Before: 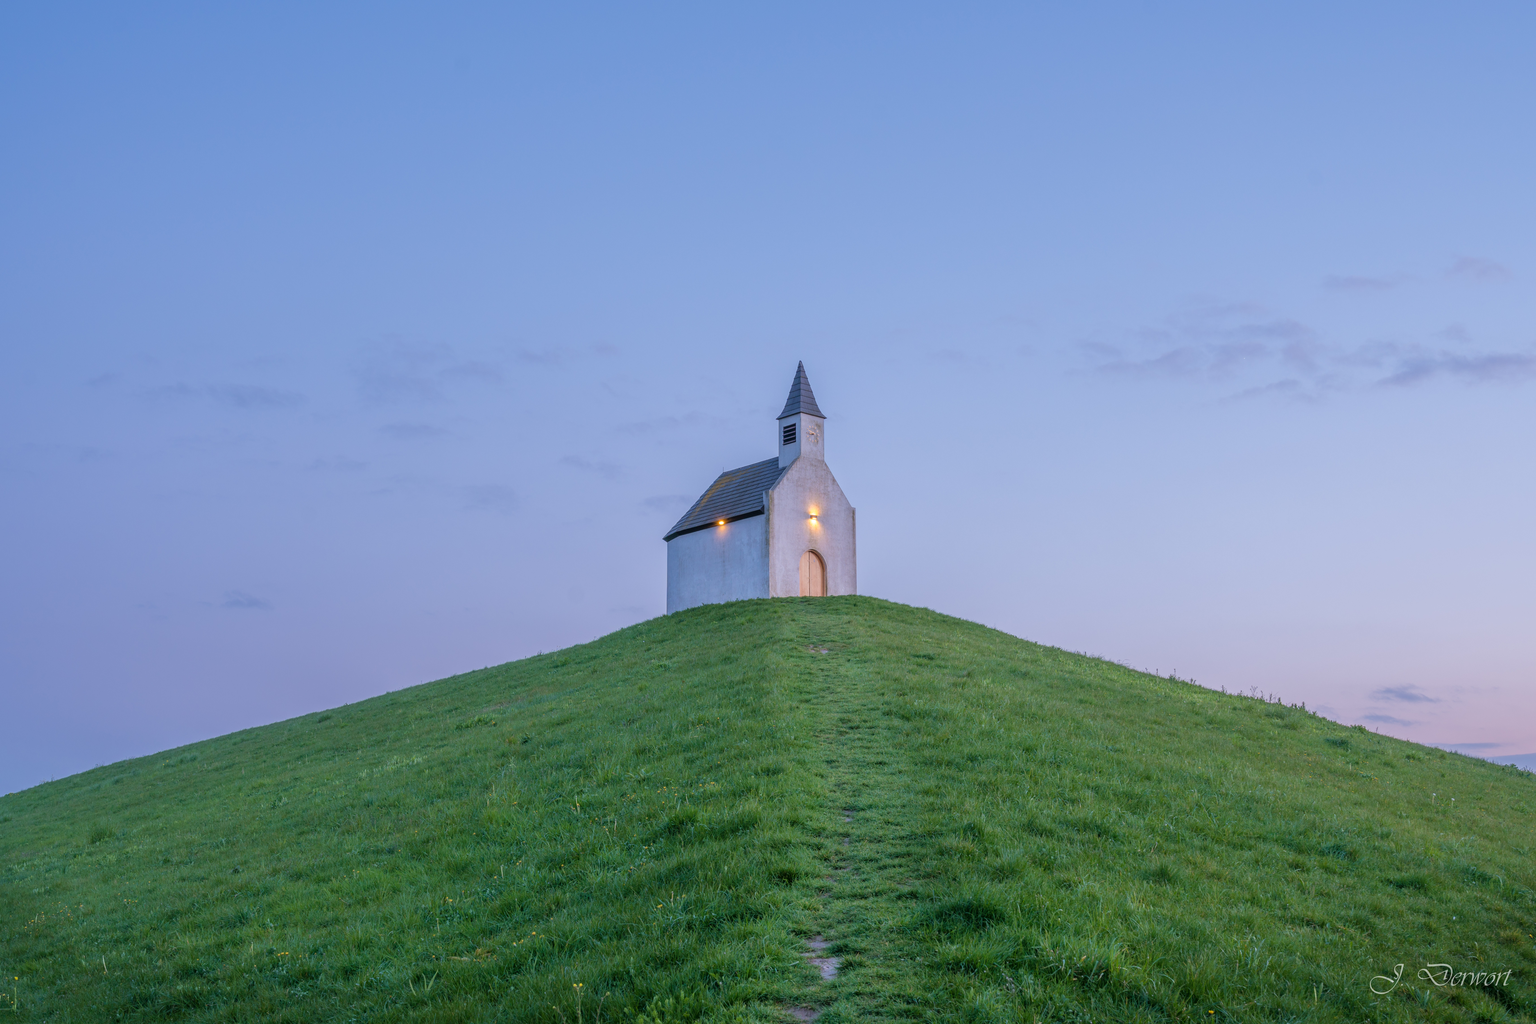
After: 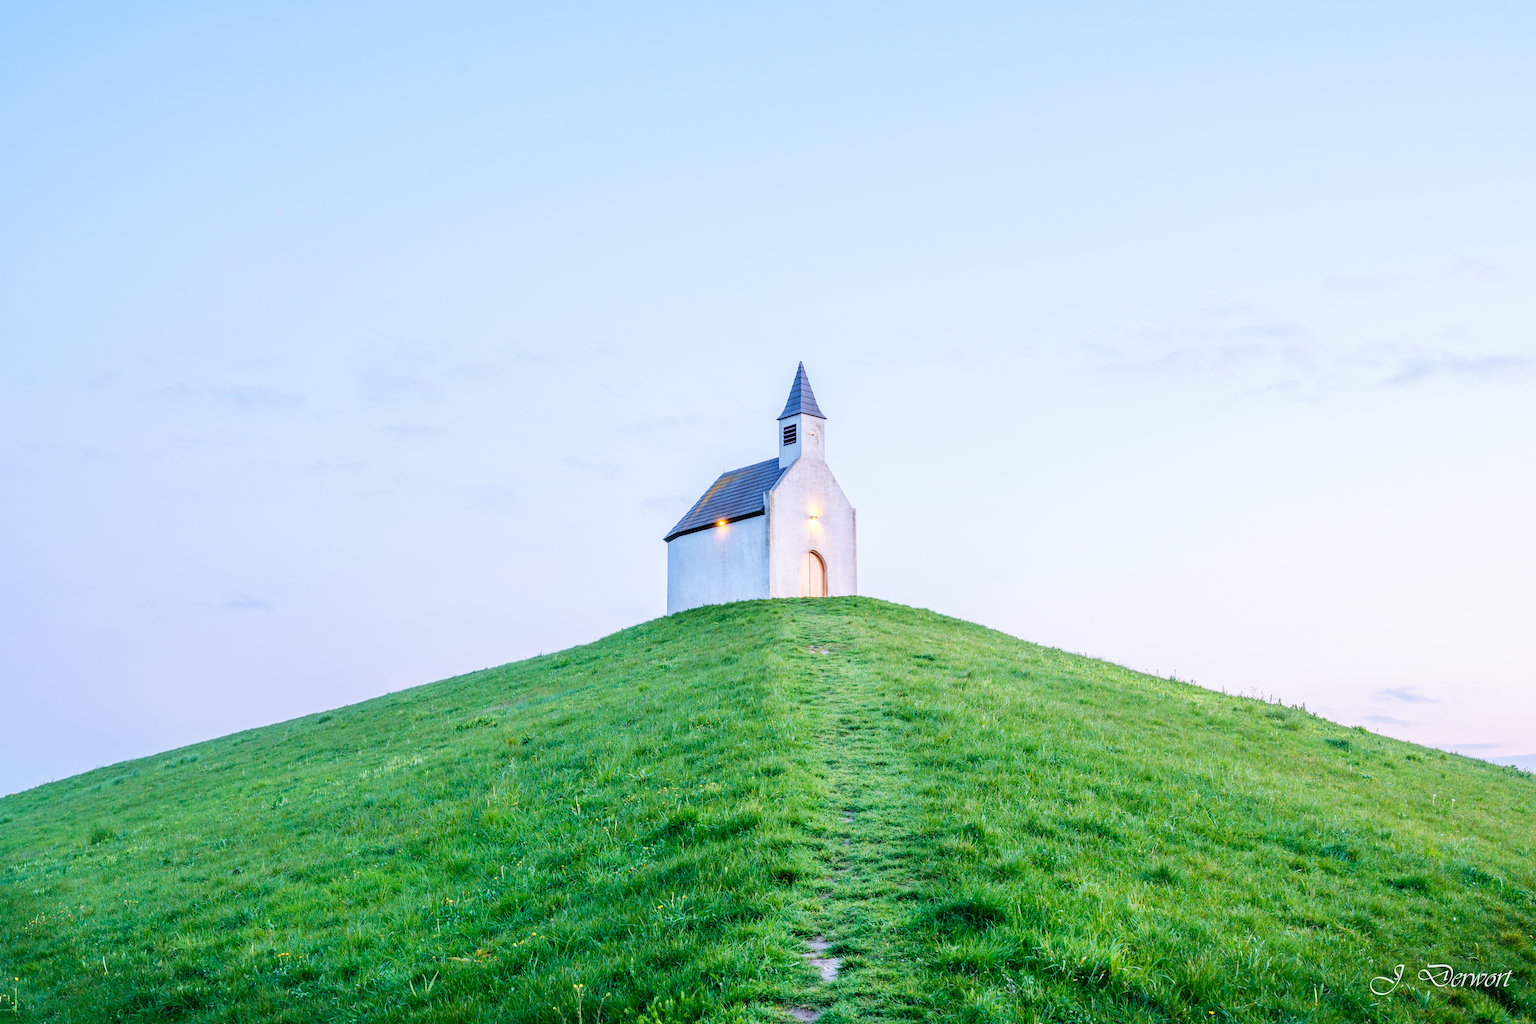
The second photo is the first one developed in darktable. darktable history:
base curve: curves: ch0 [(0, 0) (0.007, 0.004) (0.027, 0.03) (0.046, 0.07) (0.207, 0.54) (0.442, 0.872) (0.673, 0.972) (1, 1)], preserve colors none
